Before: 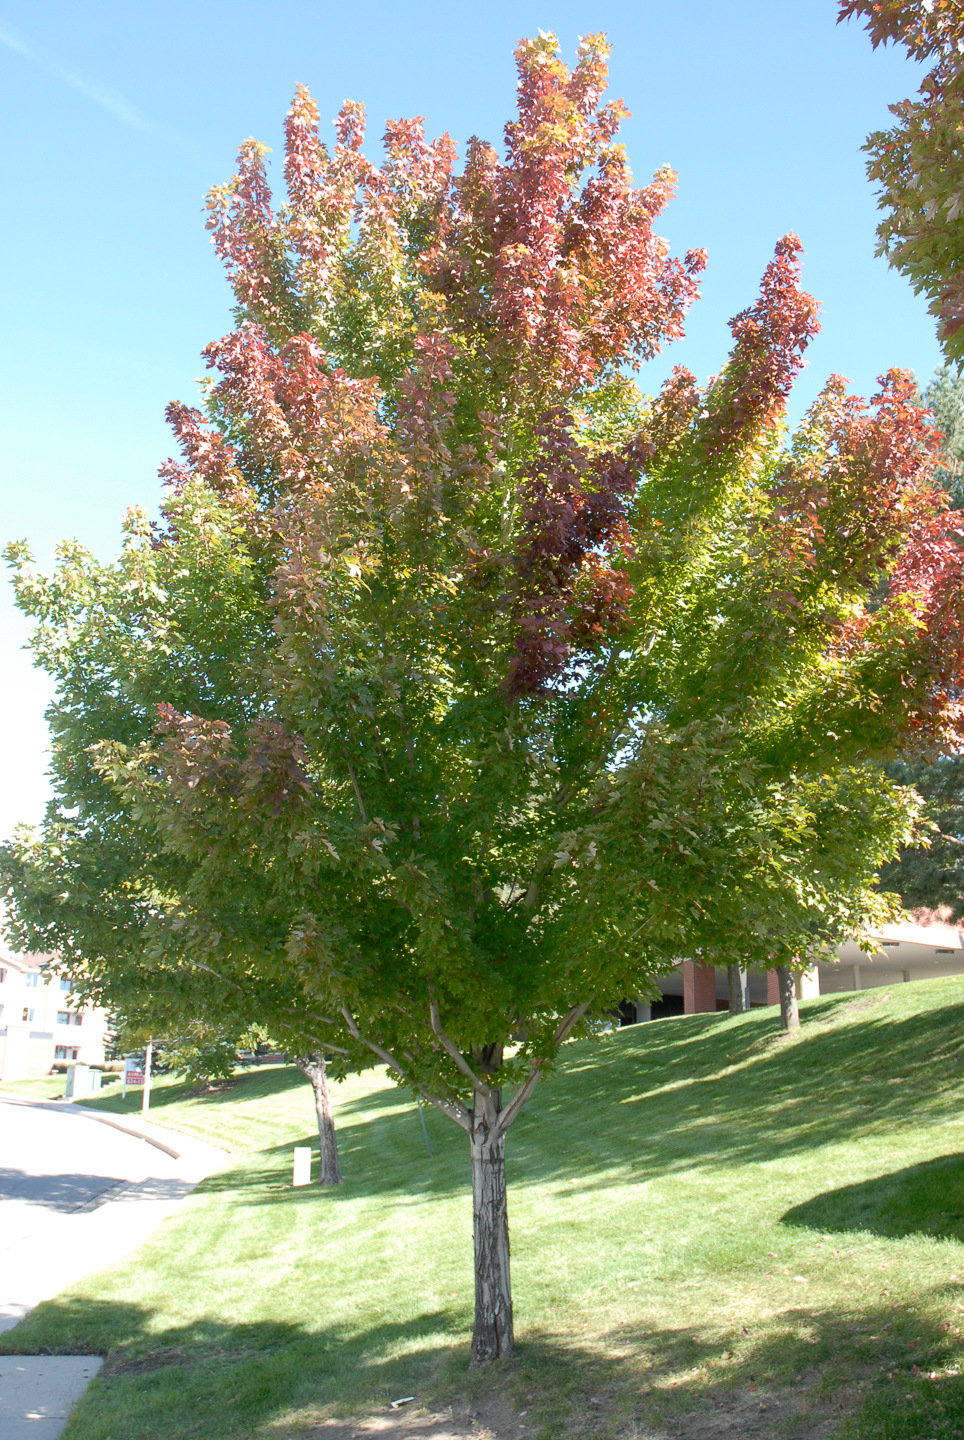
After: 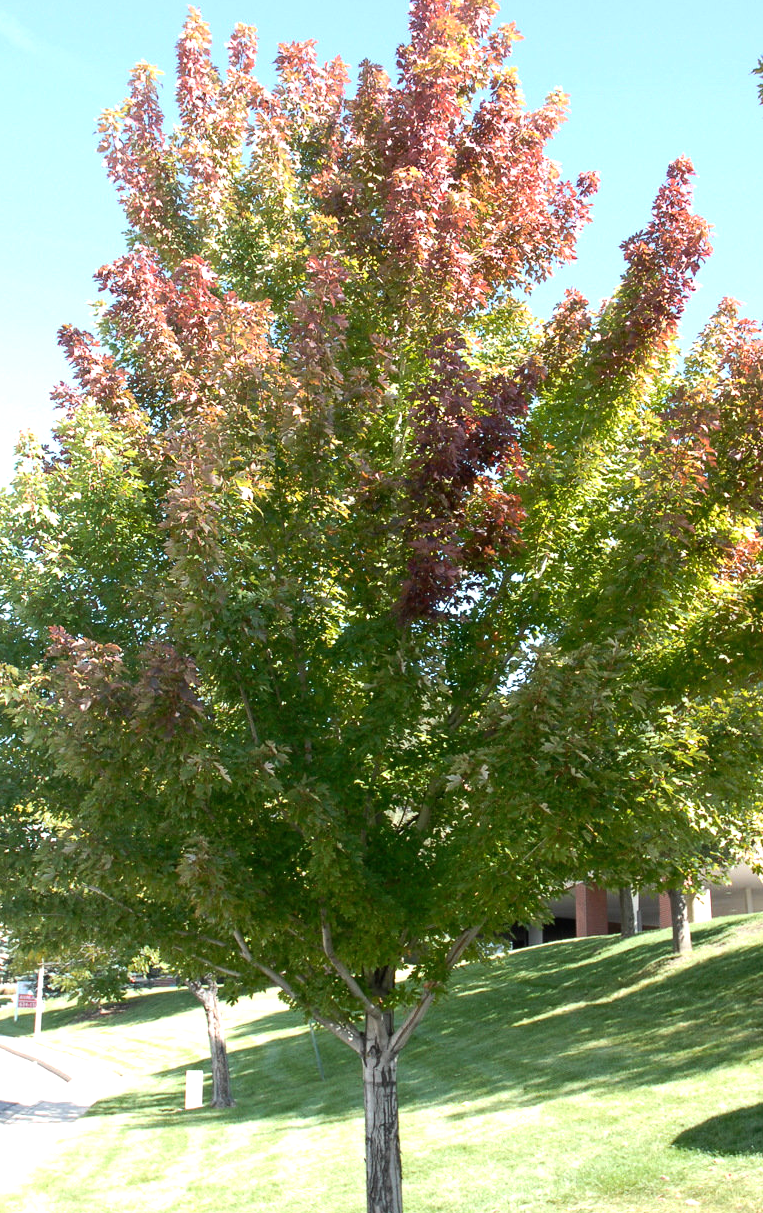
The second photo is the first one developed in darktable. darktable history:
crop: left 11.225%, top 5.381%, right 9.565%, bottom 10.314%
tone equalizer: -8 EV -0.417 EV, -7 EV -0.389 EV, -6 EV -0.333 EV, -5 EV -0.222 EV, -3 EV 0.222 EV, -2 EV 0.333 EV, -1 EV 0.389 EV, +0 EV 0.417 EV, edges refinement/feathering 500, mask exposure compensation -1.57 EV, preserve details no
